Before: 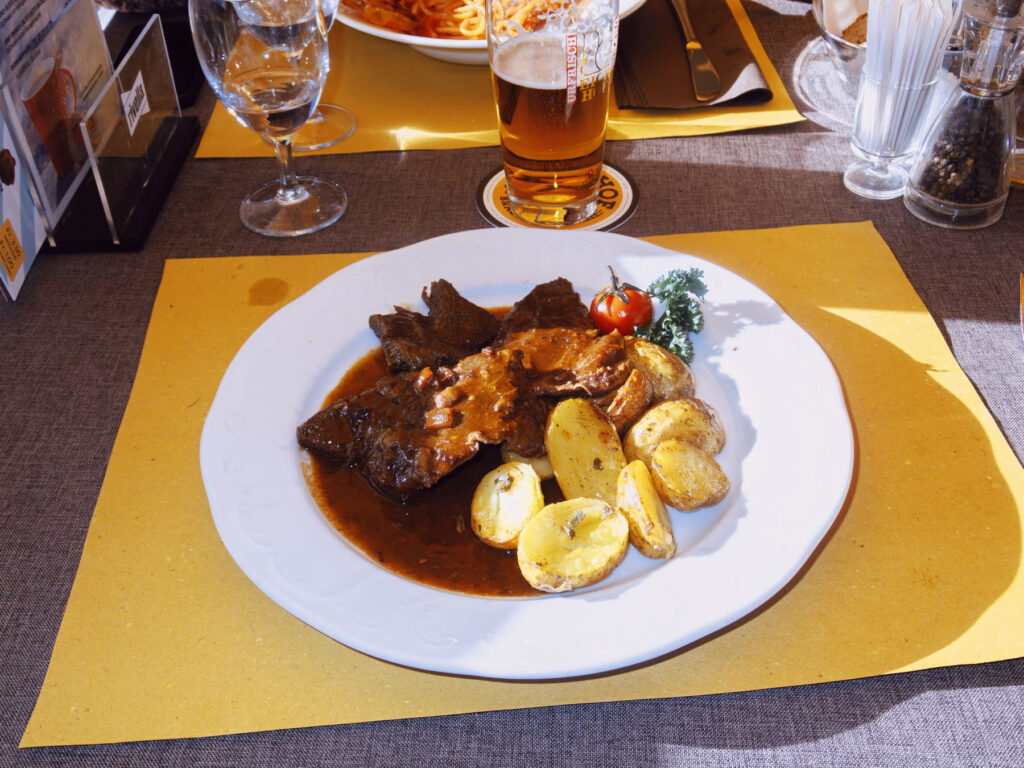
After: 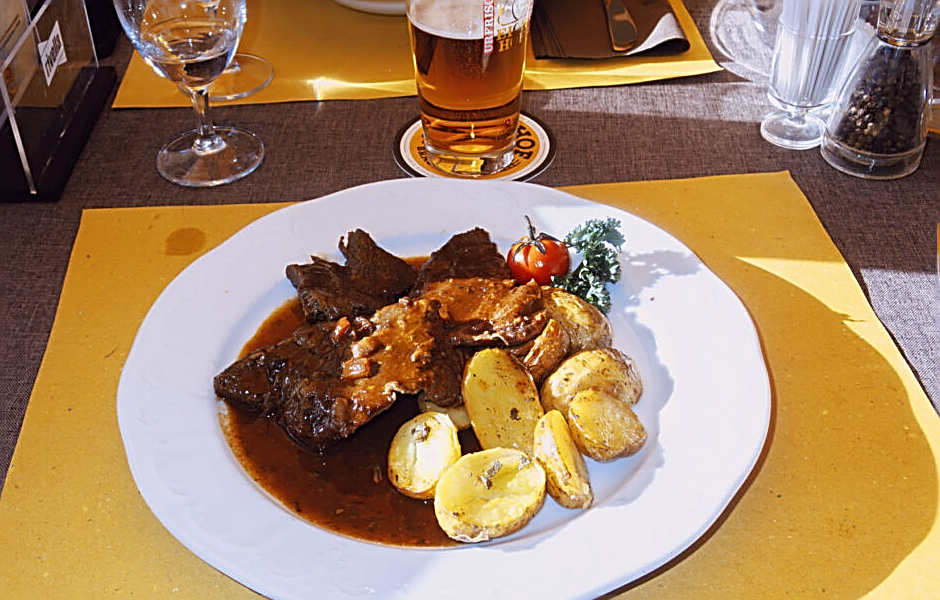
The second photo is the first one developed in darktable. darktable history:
crop: left 8.132%, top 6.53%, bottom 15.28%
sharpen: amount 1.002
